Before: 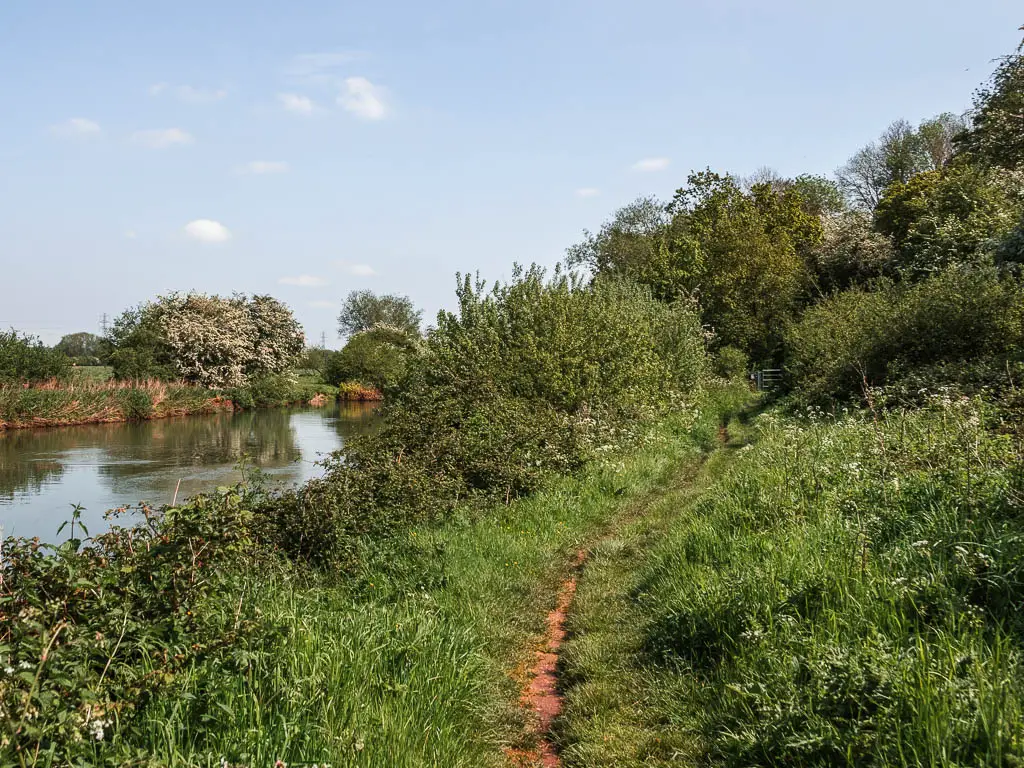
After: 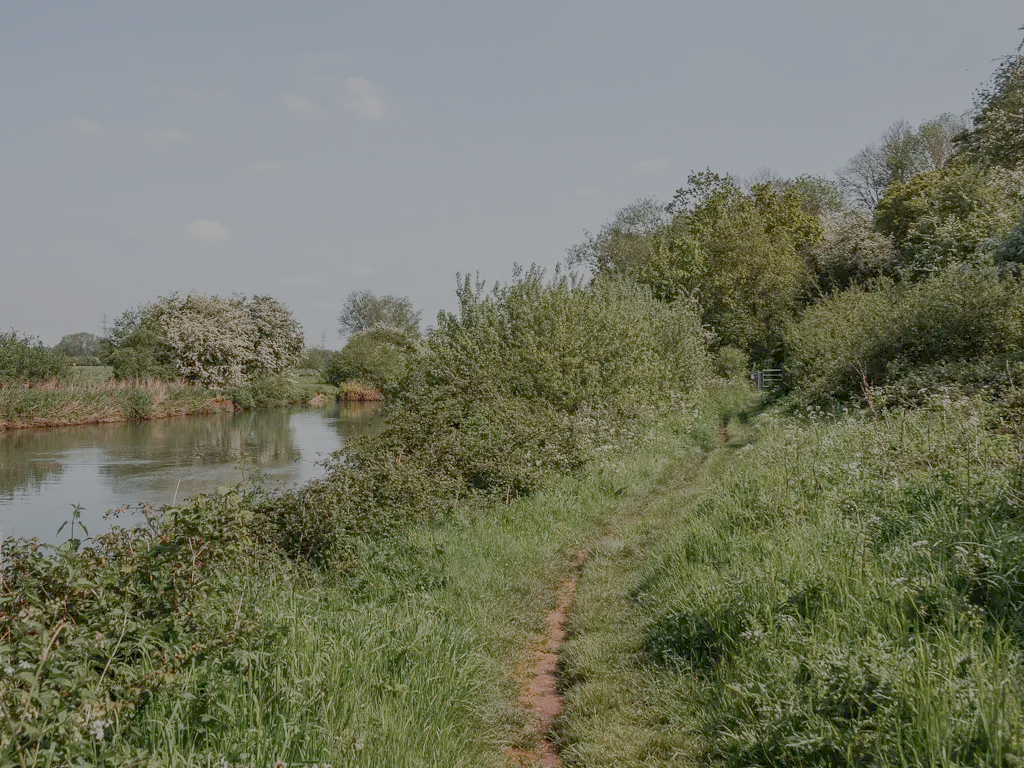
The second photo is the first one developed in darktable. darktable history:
contrast brightness saturation: contrast 0.081, saturation 0.018
filmic rgb: black relative exposure -13.94 EV, white relative exposure 7.95 EV, hardness 3.75, latitude 49.13%, contrast 0.512, add noise in highlights 0.002, preserve chrominance no, color science v3 (2019), use custom middle-gray values true, contrast in highlights soft
